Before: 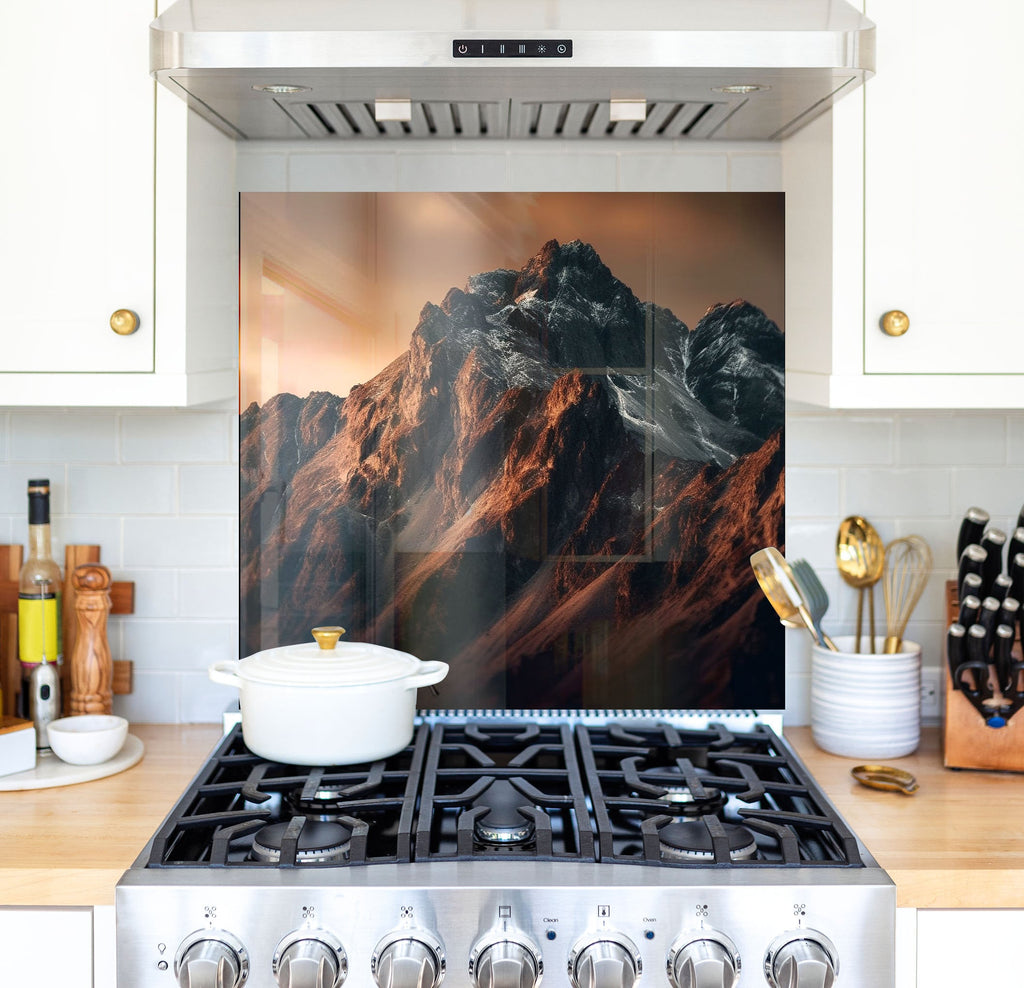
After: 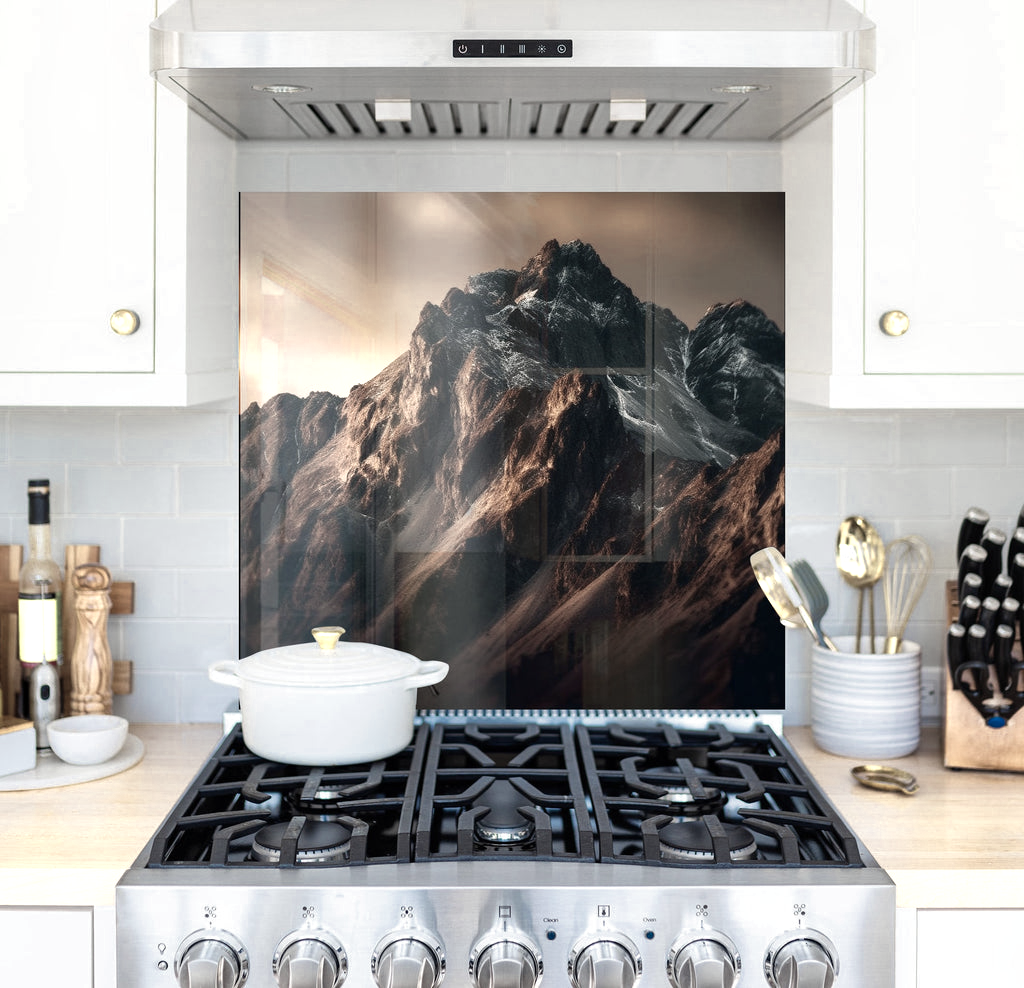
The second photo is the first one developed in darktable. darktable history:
color zones: curves: ch0 [(0.25, 0.667) (0.758, 0.368)]; ch1 [(0.215, 0.245) (0.761, 0.373)]; ch2 [(0.247, 0.554) (0.761, 0.436)]
